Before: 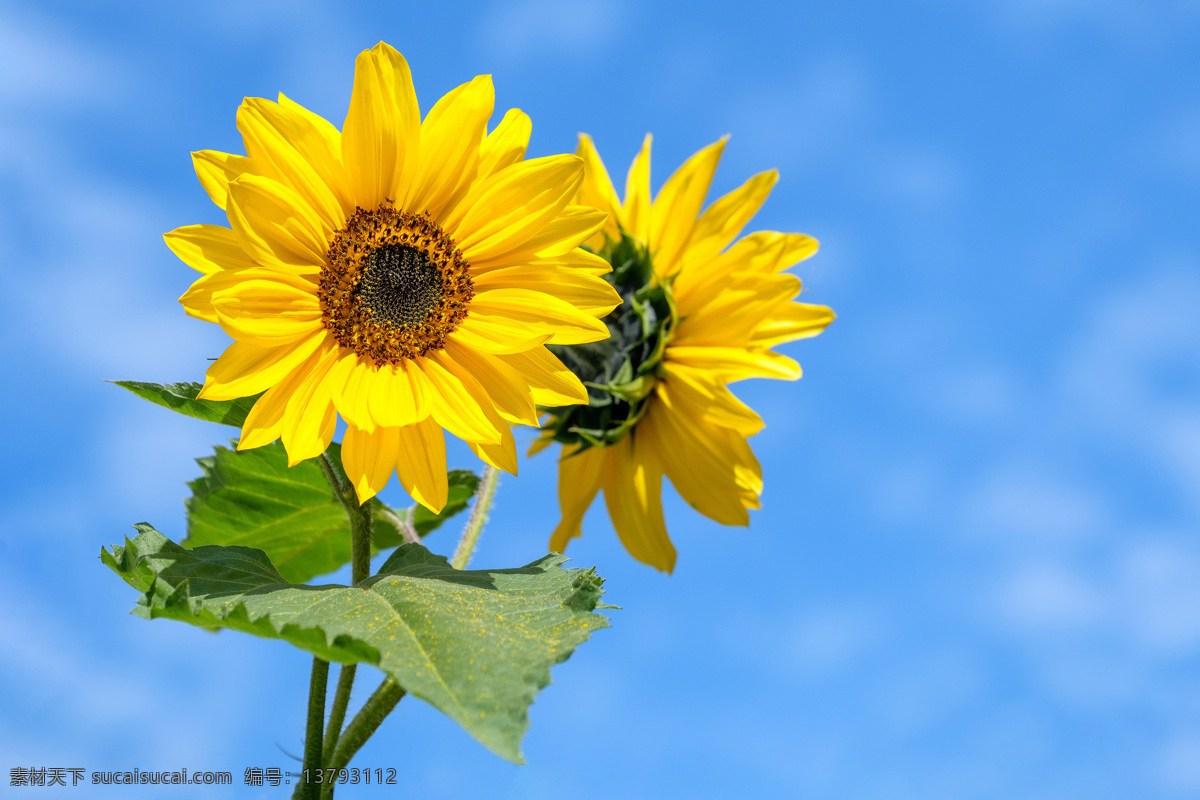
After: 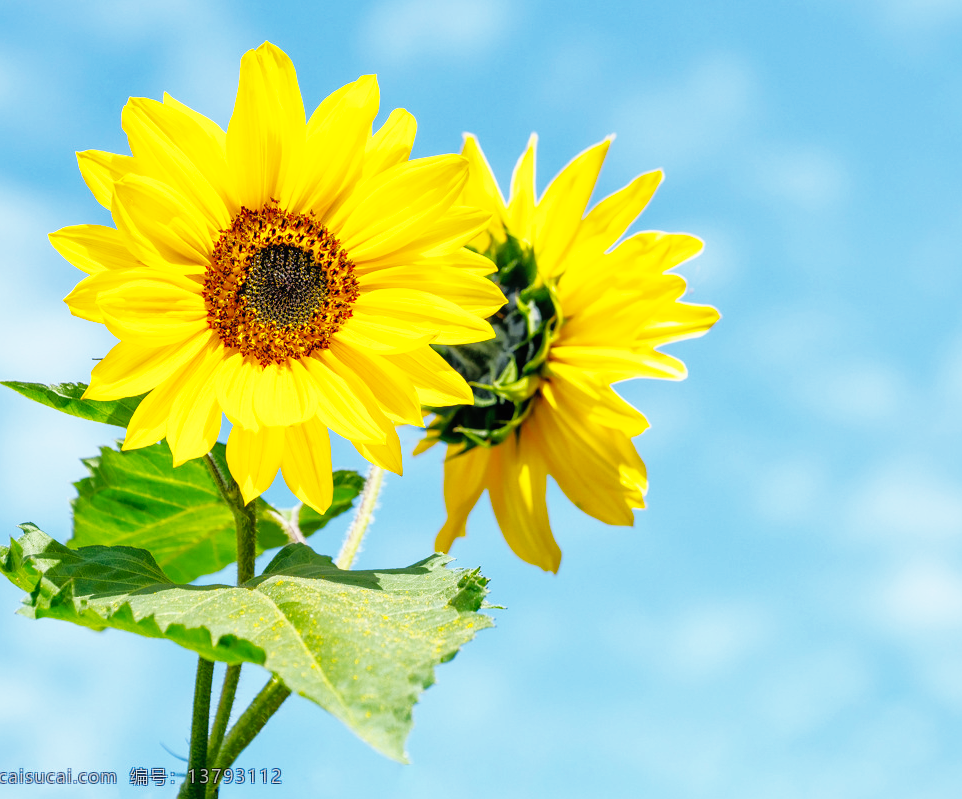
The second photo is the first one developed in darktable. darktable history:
crop and rotate: left 9.597%, right 10.195%
contrast brightness saturation: saturation -0.05
base curve: curves: ch0 [(0, 0) (0.007, 0.004) (0.027, 0.03) (0.046, 0.07) (0.207, 0.54) (0.442, 0.872) (0.673, 0.972) (1, 1)], preserve colors none
shadows and highlights: on, module defaults
tone equalizer: on, module defaults
